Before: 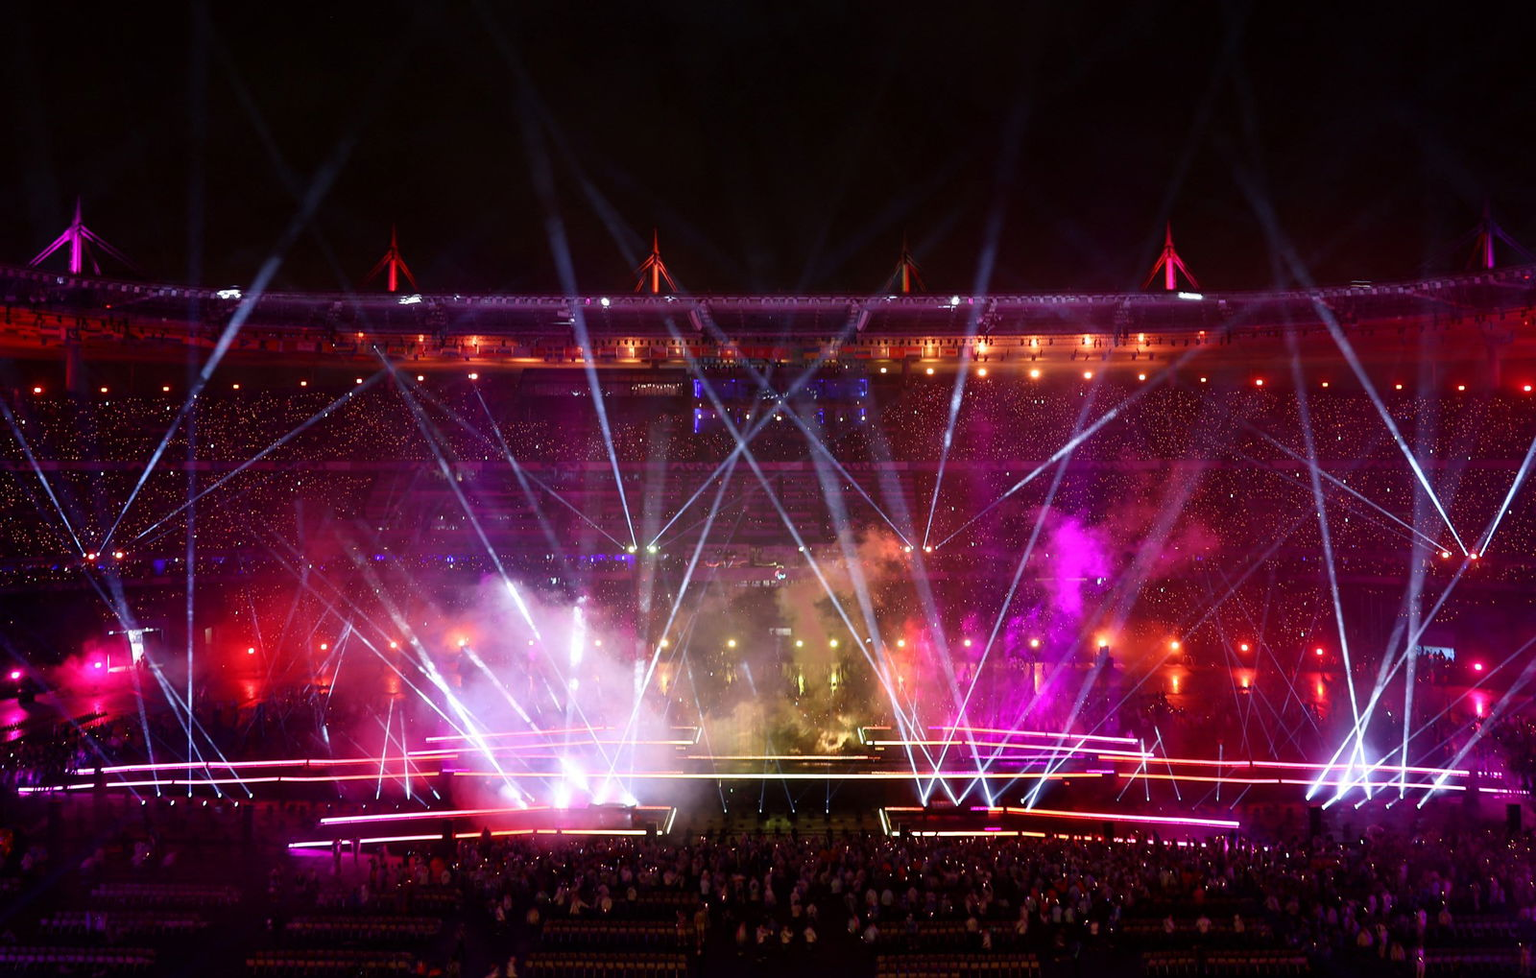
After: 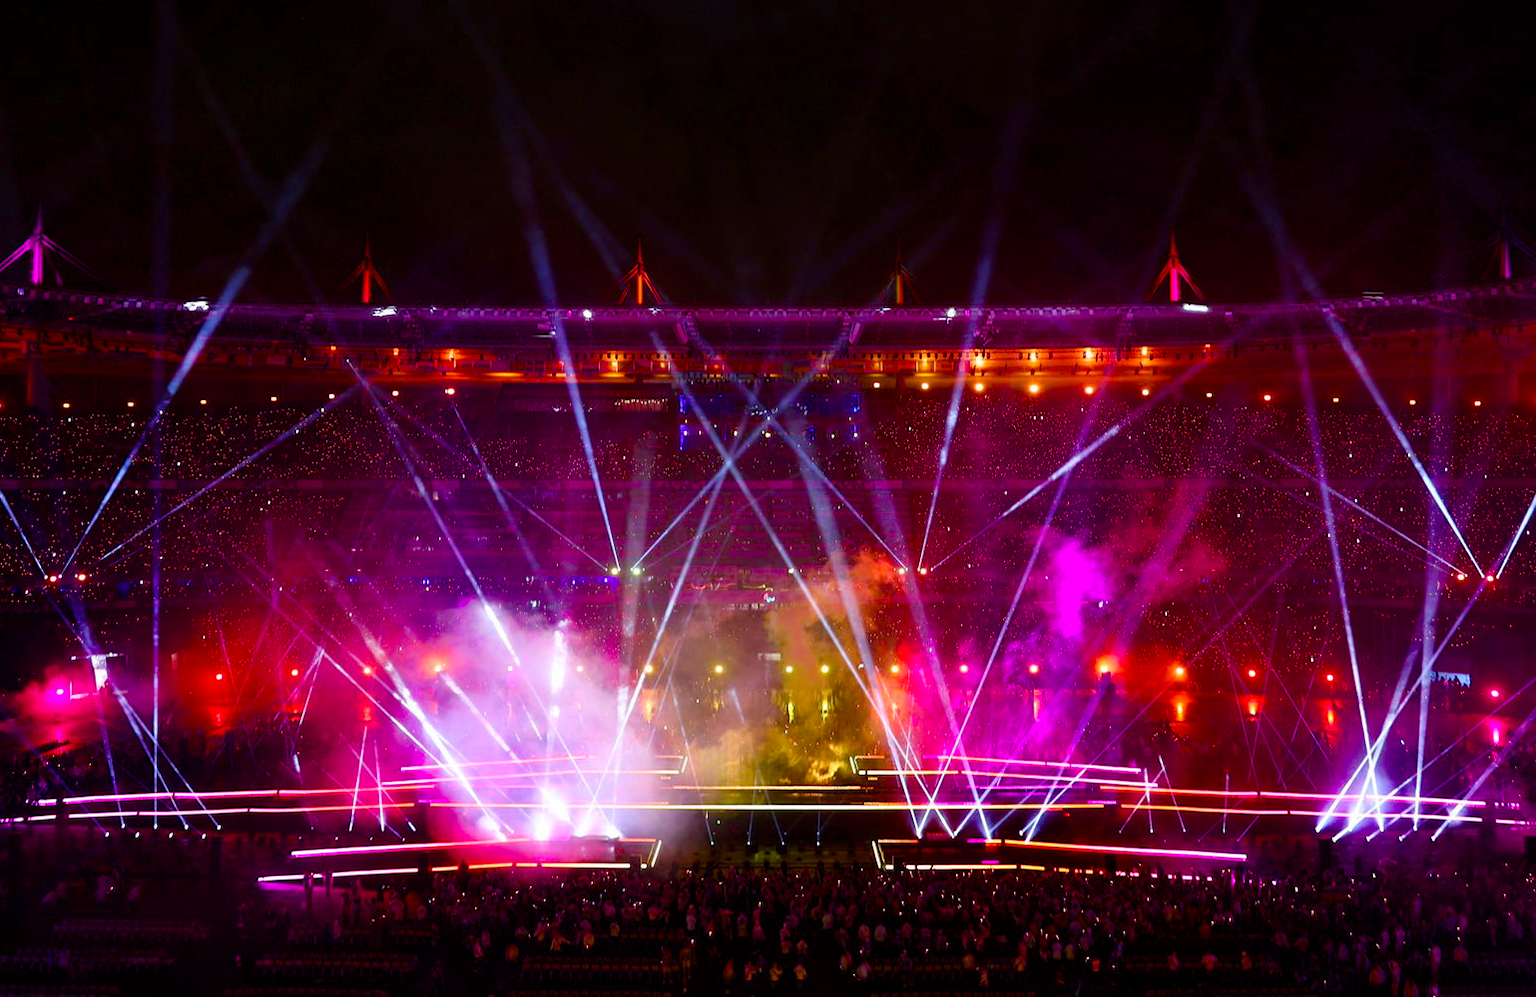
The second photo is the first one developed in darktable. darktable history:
crop and rotate: left 2.628%, right 1.129%, bottom 1.95%
color balance rgb: linear chroma grading › shadows 16.444%, perceptual saturation grading › global saturation 36.13%, perceptual saturation grading › shadows 35.802%, global vibrance 20%
